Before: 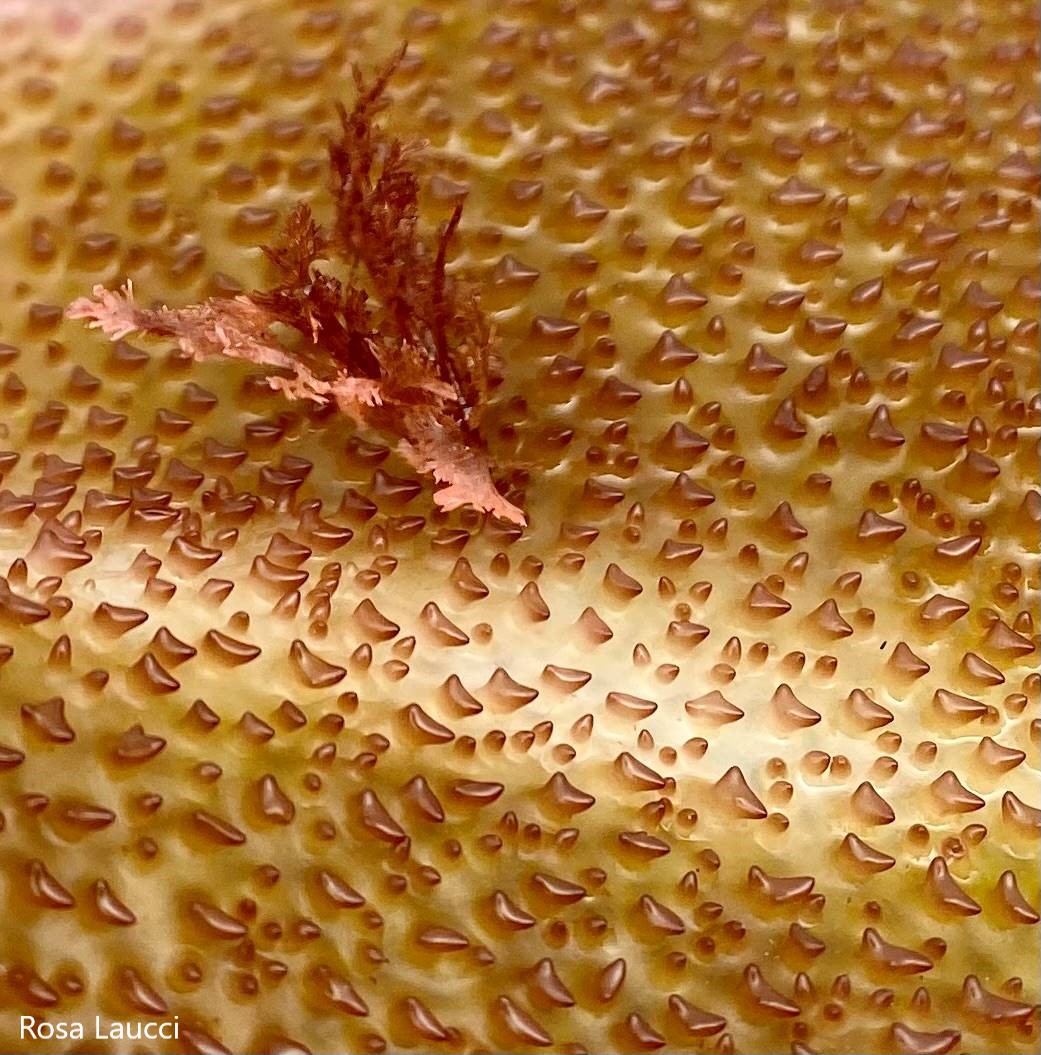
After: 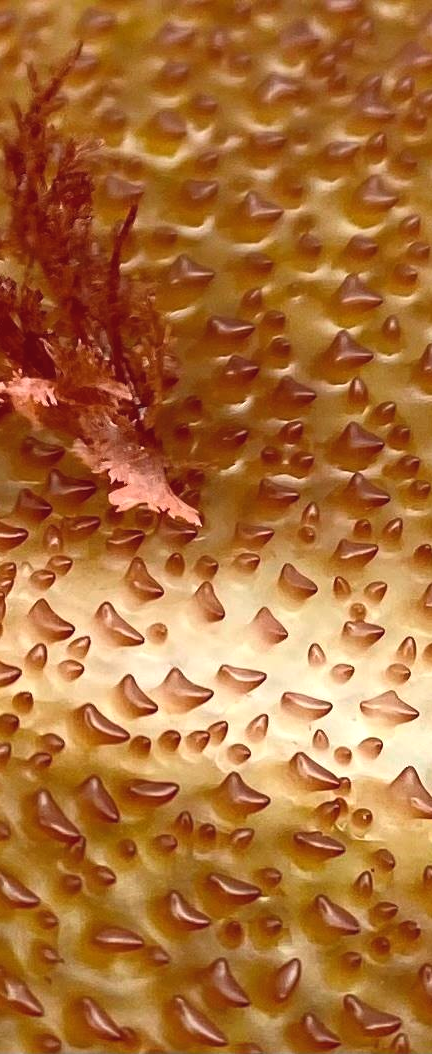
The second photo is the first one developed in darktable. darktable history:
crop: left 31.239%, right 27.215%
exposure: exposure 0.169 EV, compensate exposure bias true, compensate highlight preservation false
tone curve: curves: ch0 [(0.001, 0.042) (0.128, 0.16) (0.452, 0.42) (0.603, 0.566) (0.754, 0.733) (1, 1)]; ch1 [(0, 0) (0.325, 0.327) (0.412, 0.441) (0.473, 0.466) (0.5, 0.499) (0.549, 0.558) (0.617, 0.625) (0.713, 0.7) (1, 1)]; ch2 [(0, 0) (0.386, 0.397) (0.445, 0.47) (0.505, 0.498) (0.529, 0.524) (0.574, 0.569) (0.652, 0.641) (1, 1)], color space Lab, independent channels, preserve colors none
